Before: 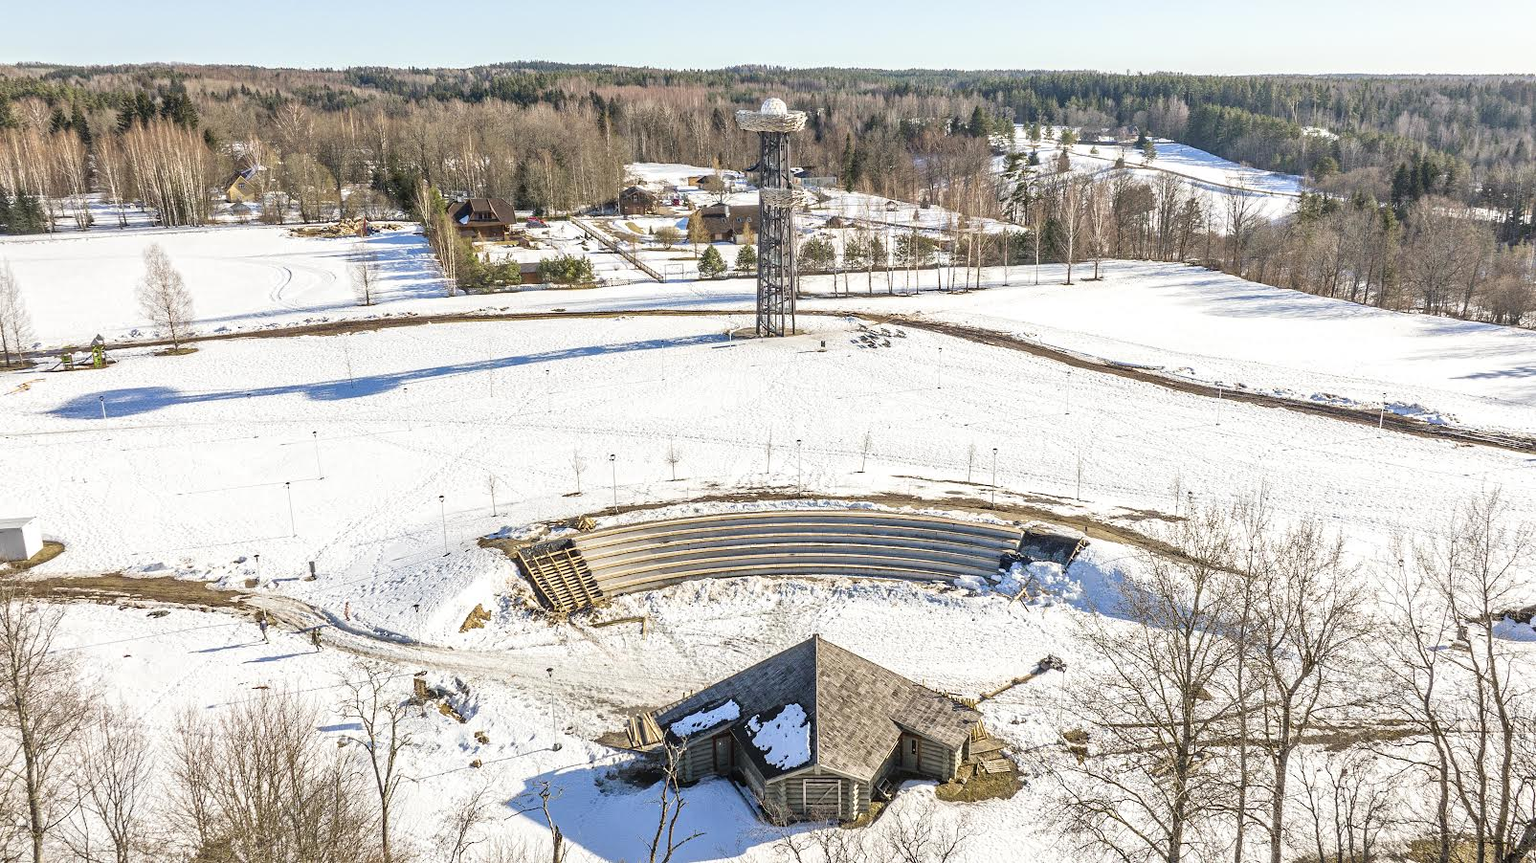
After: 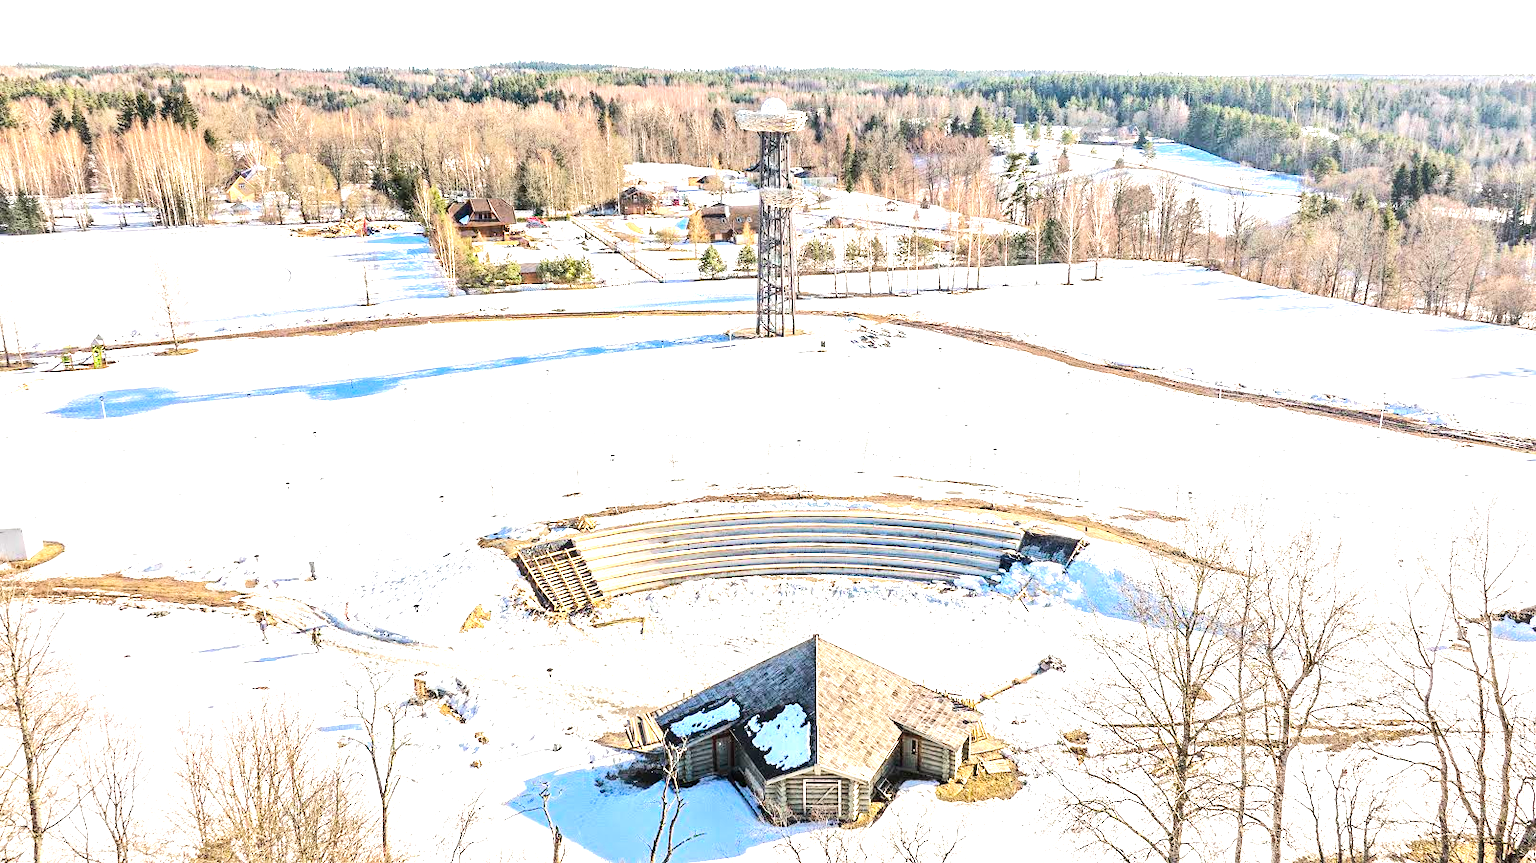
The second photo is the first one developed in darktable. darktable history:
exposure: black level correction 0, exposure 1.001 EV, compensate highlight preservation false
tone equalizer: -8 EV 0.002 EV, -7 EV -0.022 EV, -6 EV 0.033 EV, -5 EV 0.049 EV, -4 EV 0.261 EV, -3 EV 0.647 EV, -2 EV 0.564 EV, -1 EV 0.186 EV, +0 EV 0.042 EV, edges refinement/feathering 500, mask exposure compensation -1.57 EV, preserve details no
